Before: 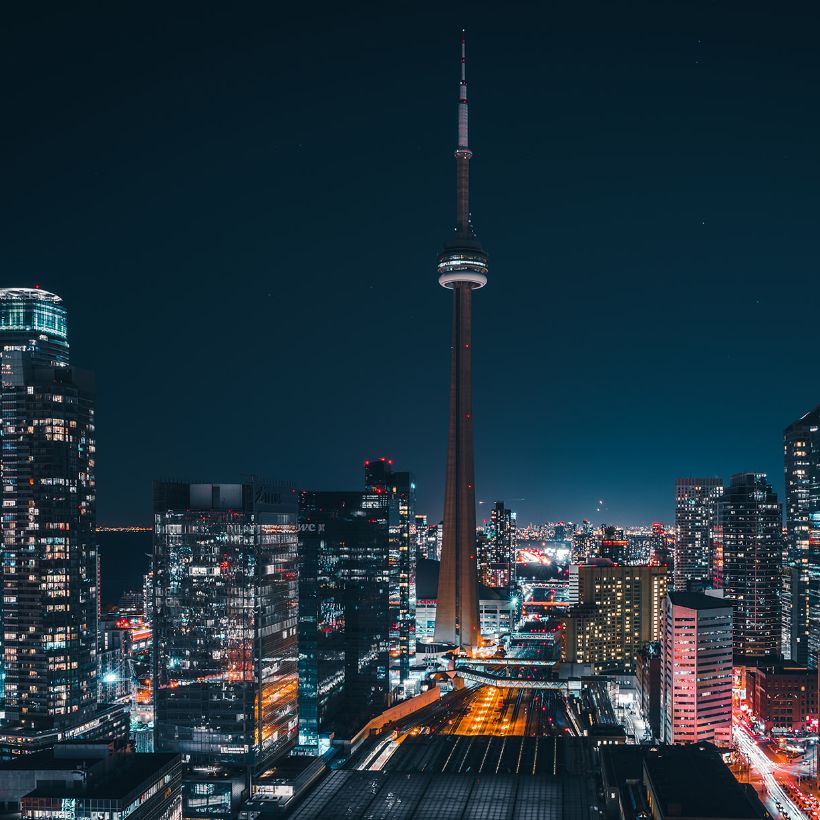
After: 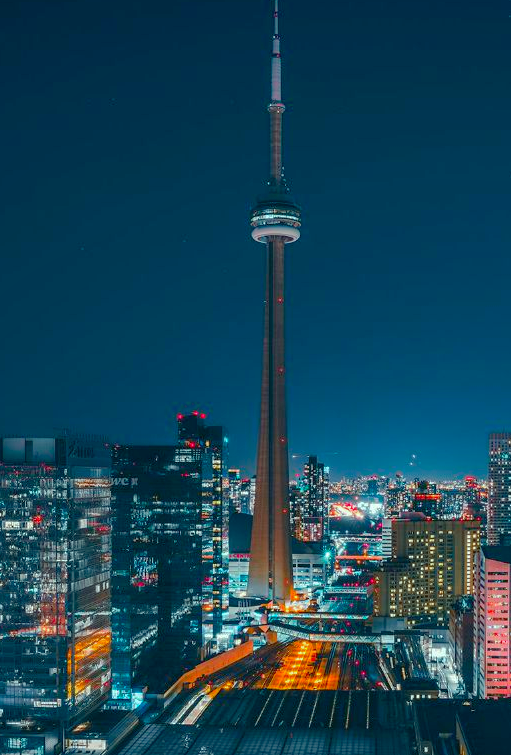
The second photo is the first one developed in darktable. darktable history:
shadows and highlights: on, module defaults
crop and rotate: left 22.918%, top 5.629%, right 14.711%, bottom 2.247%
color correction: highlights a* -7.33, highlights b* 1.26, shadows a* -3.55, saturation 1.4
